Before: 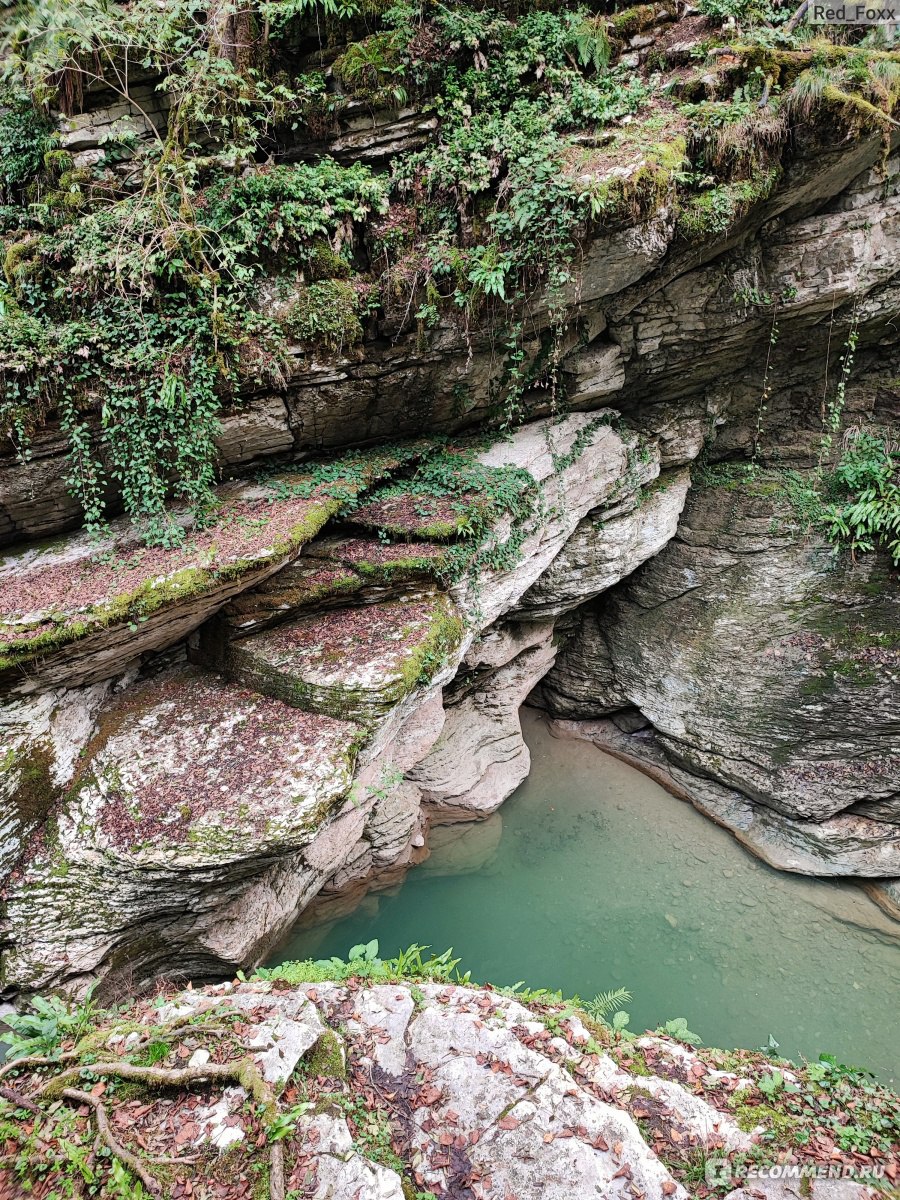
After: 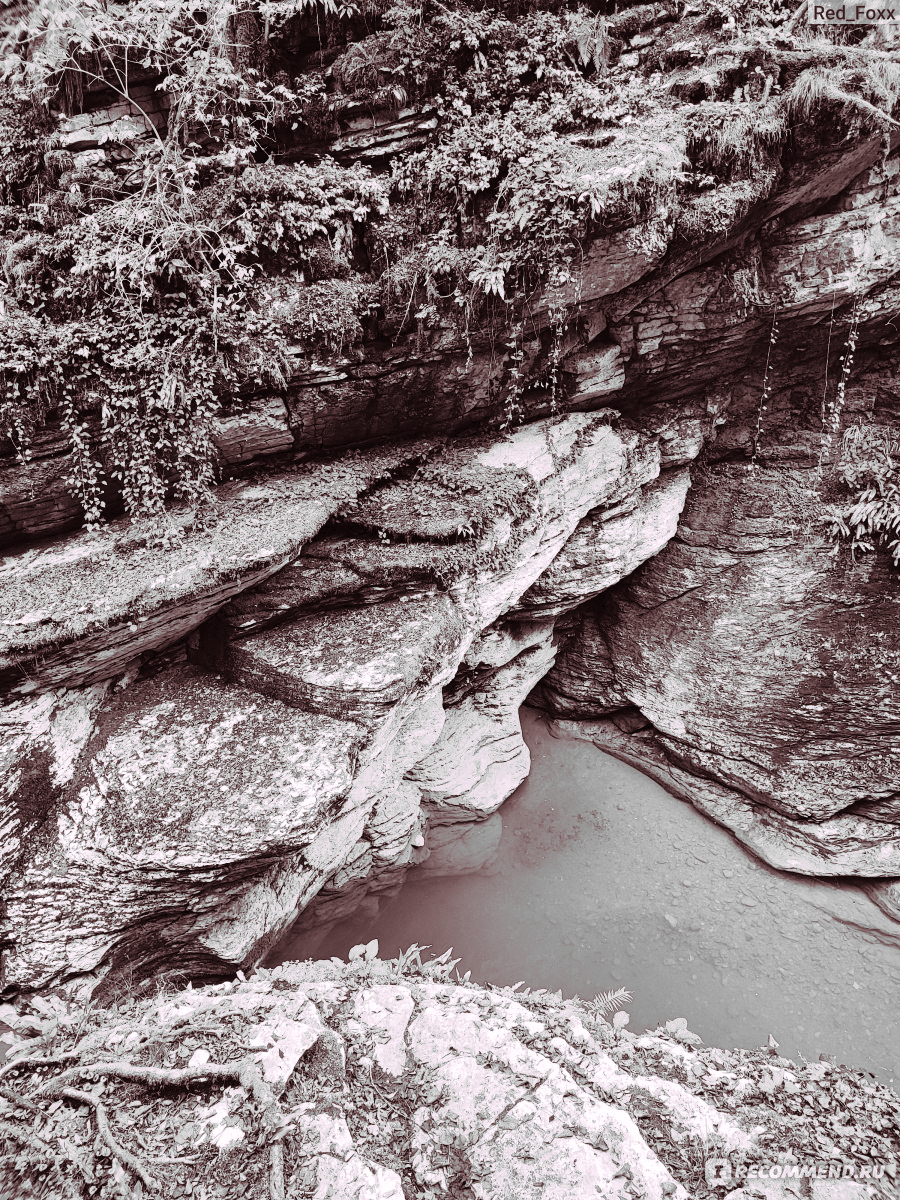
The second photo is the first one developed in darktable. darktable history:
monochrome: on, module defaults
tone curve: curves: ch0 [(0, 0) (0.003, 0.024) (0.011, 0.032) (0.025, 0.041) (0.044, 0.054) (0.069, 0.069) (0.1, 0.09) (0.136, 0.116) (0.177, 0.162) (0.224, 0.213) (0.277, 0.278) (0.335, 0.359) (0.399, 0.447) (0.468, 0.543) (0.543, 0.621) (0.623, 0.717) (0.709, 0.807) (0.801, 0.876) (0.898, 0.934) (1, 1)], preserve colors none
split-toning: highlights › hue 298.8°, highlights › saturation 0.73, compress 41.76%
